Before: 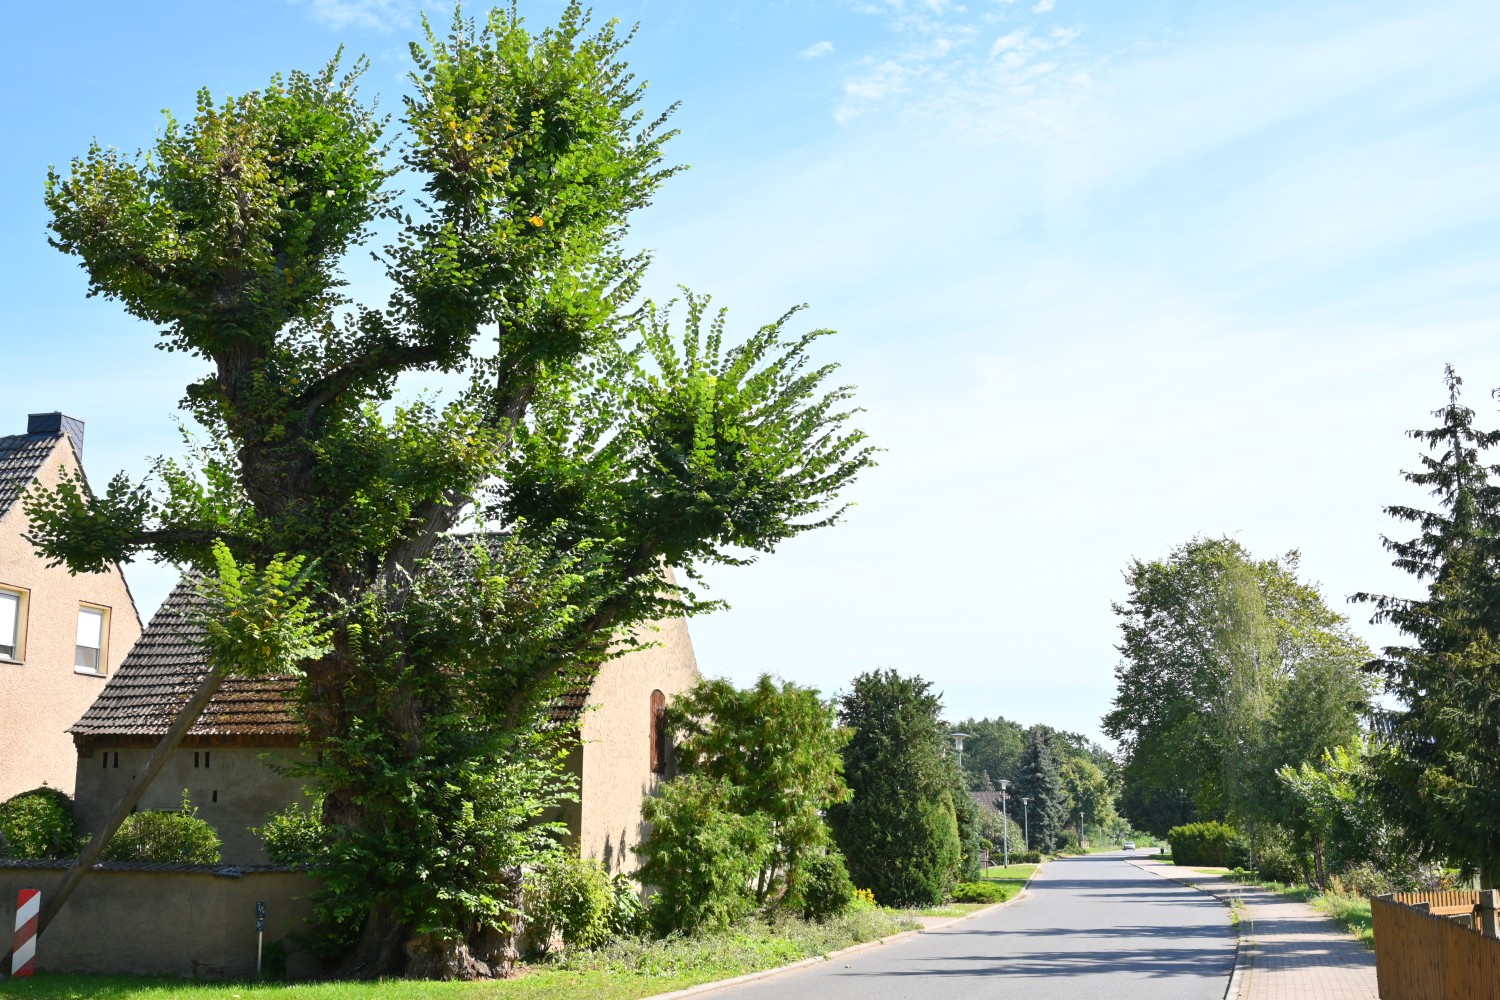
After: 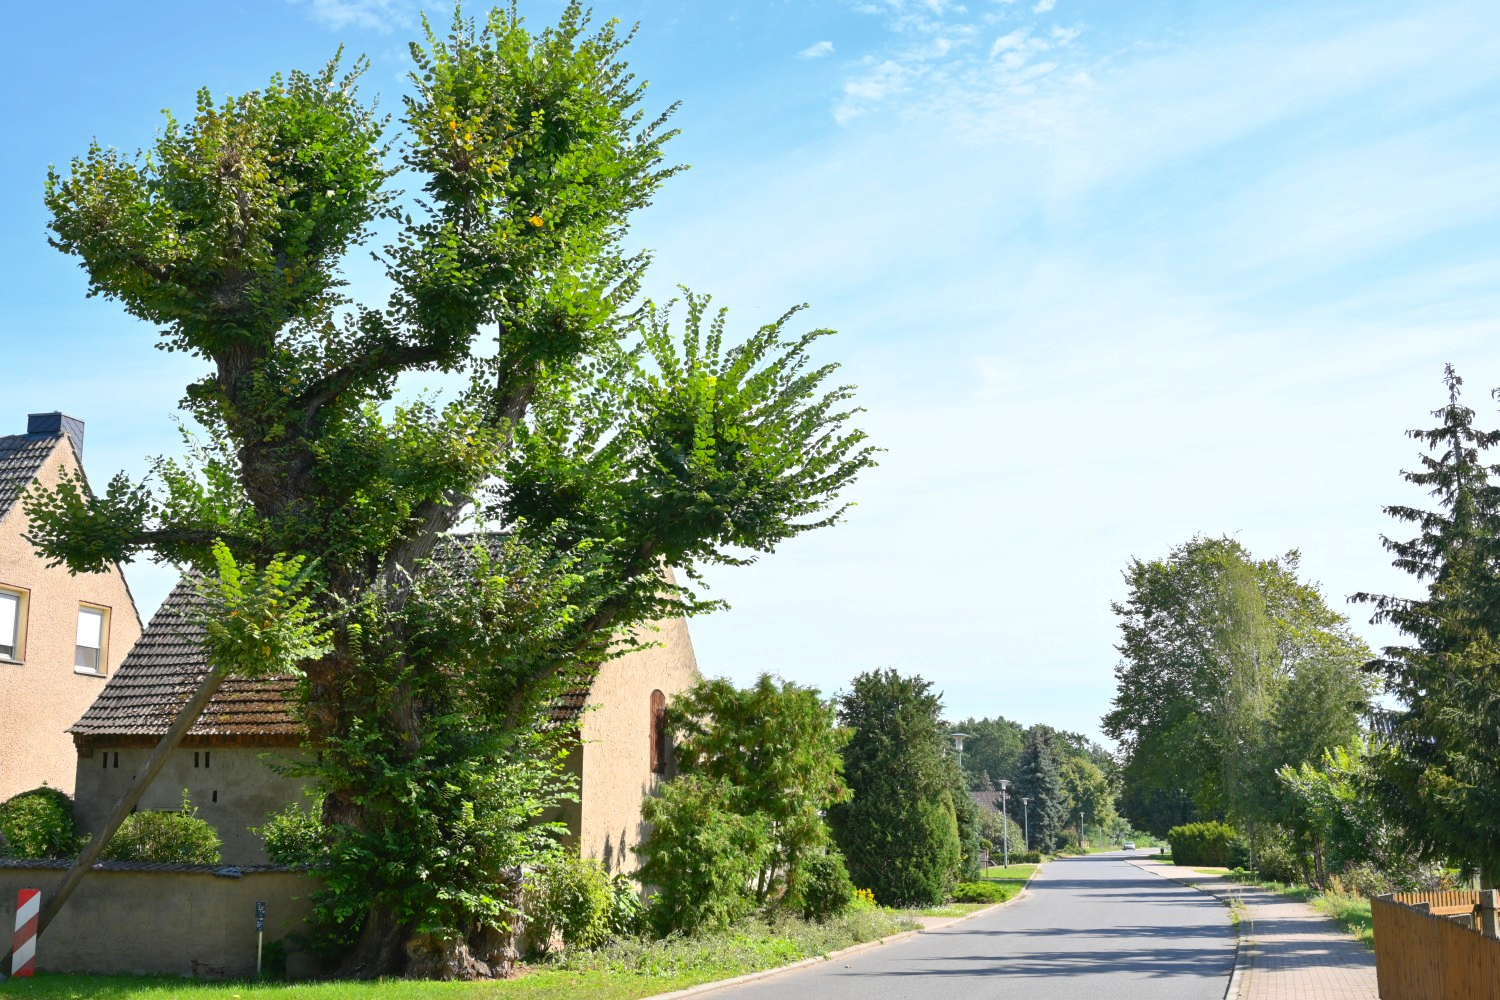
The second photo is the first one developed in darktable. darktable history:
tone curve: curves: ch0 [(0, 0) (0.003, 0.01) (0.011, 0.015) (0.025, 0.023) (0.044, 0.037) (0.069, 0.055) (0.1, 0.08) (0.136, 0.114) (0.177, 0.155) (0.224, 0.201) (0.277, 0.254) (0.335, 0.319) (0.399, 0.387) (0.468, 0.459) (0.543, 0.544) (0.623, 0.634) (0.709, 0.731) (0.801, 0.827) (0.898, 0.921) (1, 1)], color space Lab, independent channels, preserve colors none
shadows and highlights: on, module defaults
